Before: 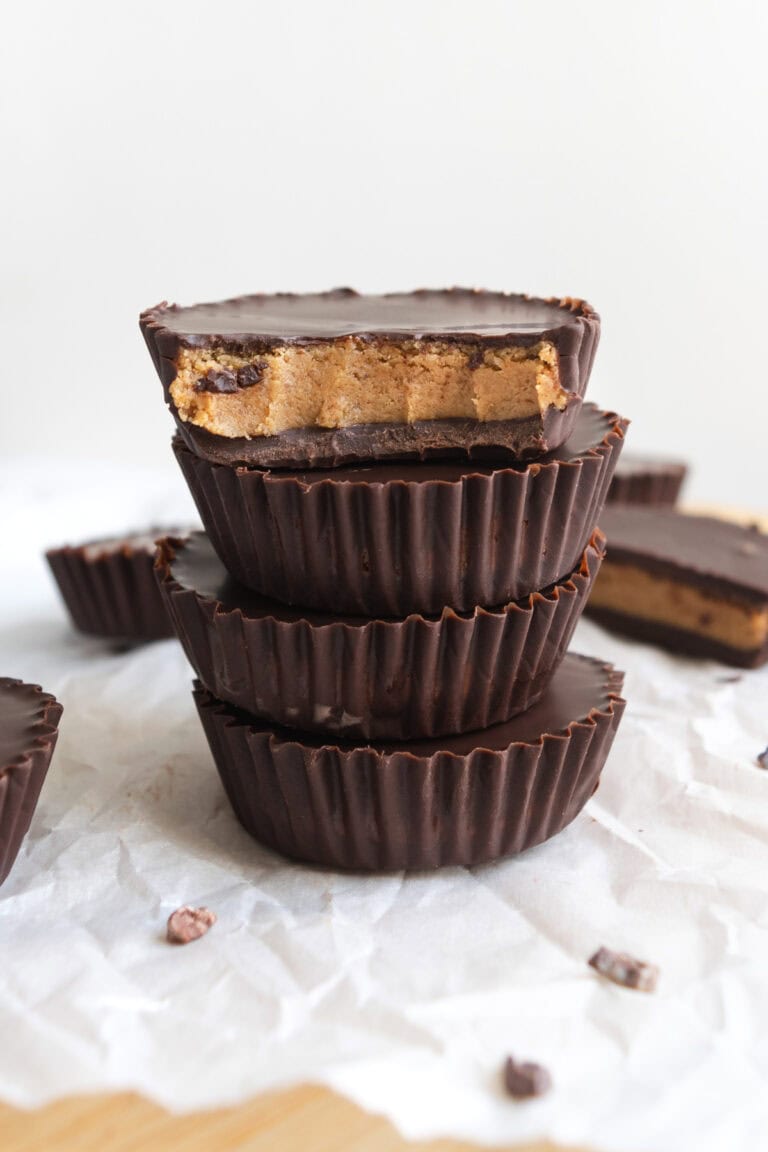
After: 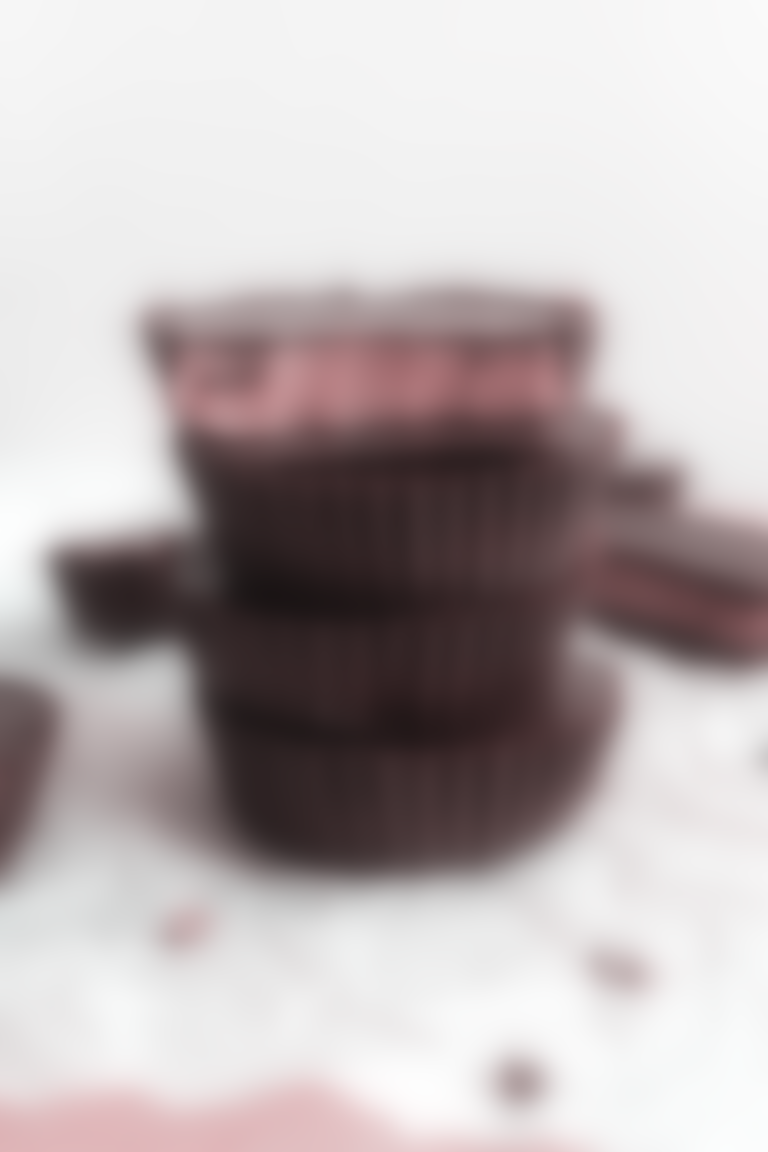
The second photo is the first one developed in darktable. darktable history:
color correction: saturation 0.8
lowpass: radius 16, unbound 0 | blend: blend mode color, opacity 100%; mask: uniform (no mask)
channel mixer: red [0, 0, 0, 1, 0, 0, 0], green [0 ×4, 0.8, 0.8, 0], blue [0 ×4, 0.2, 0.2, 0]
